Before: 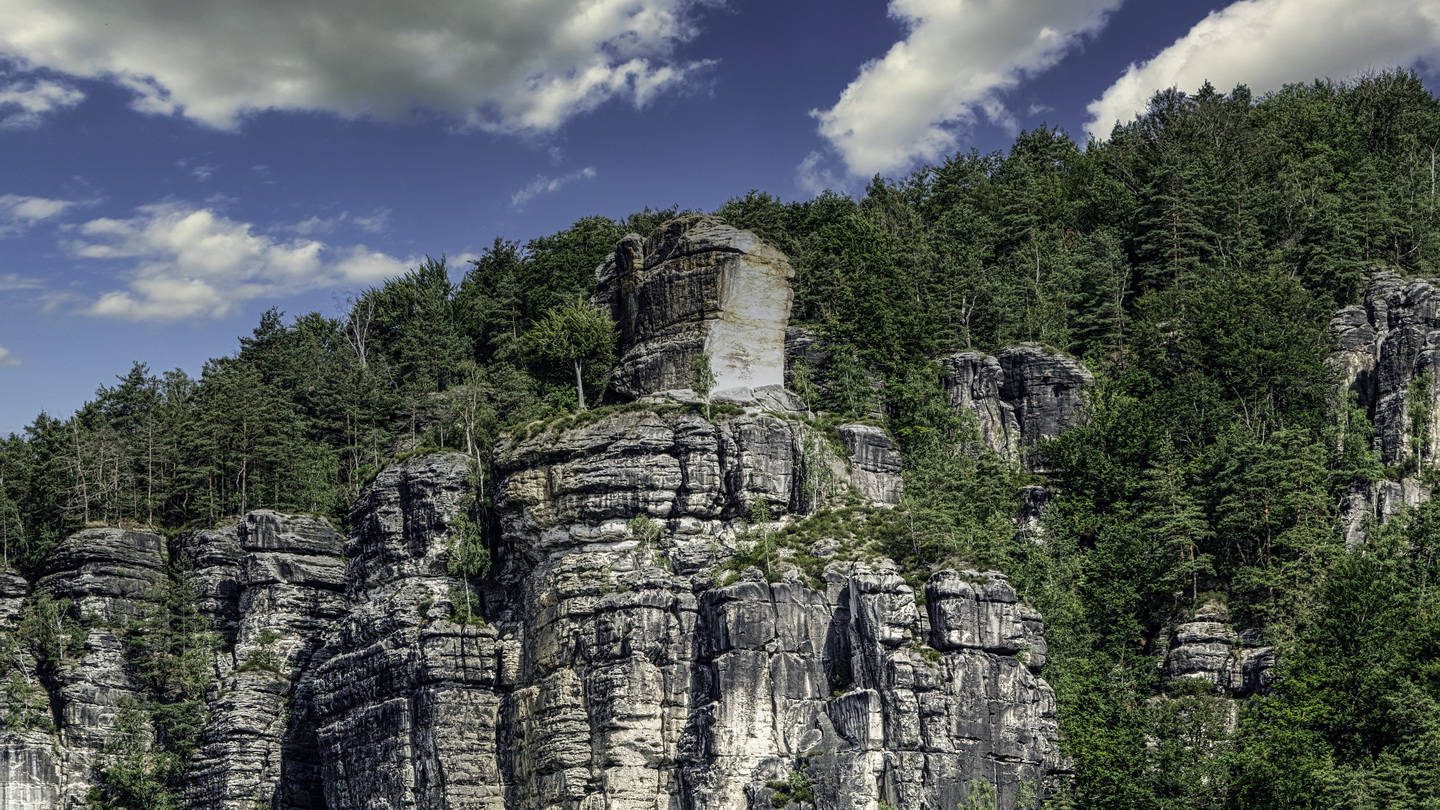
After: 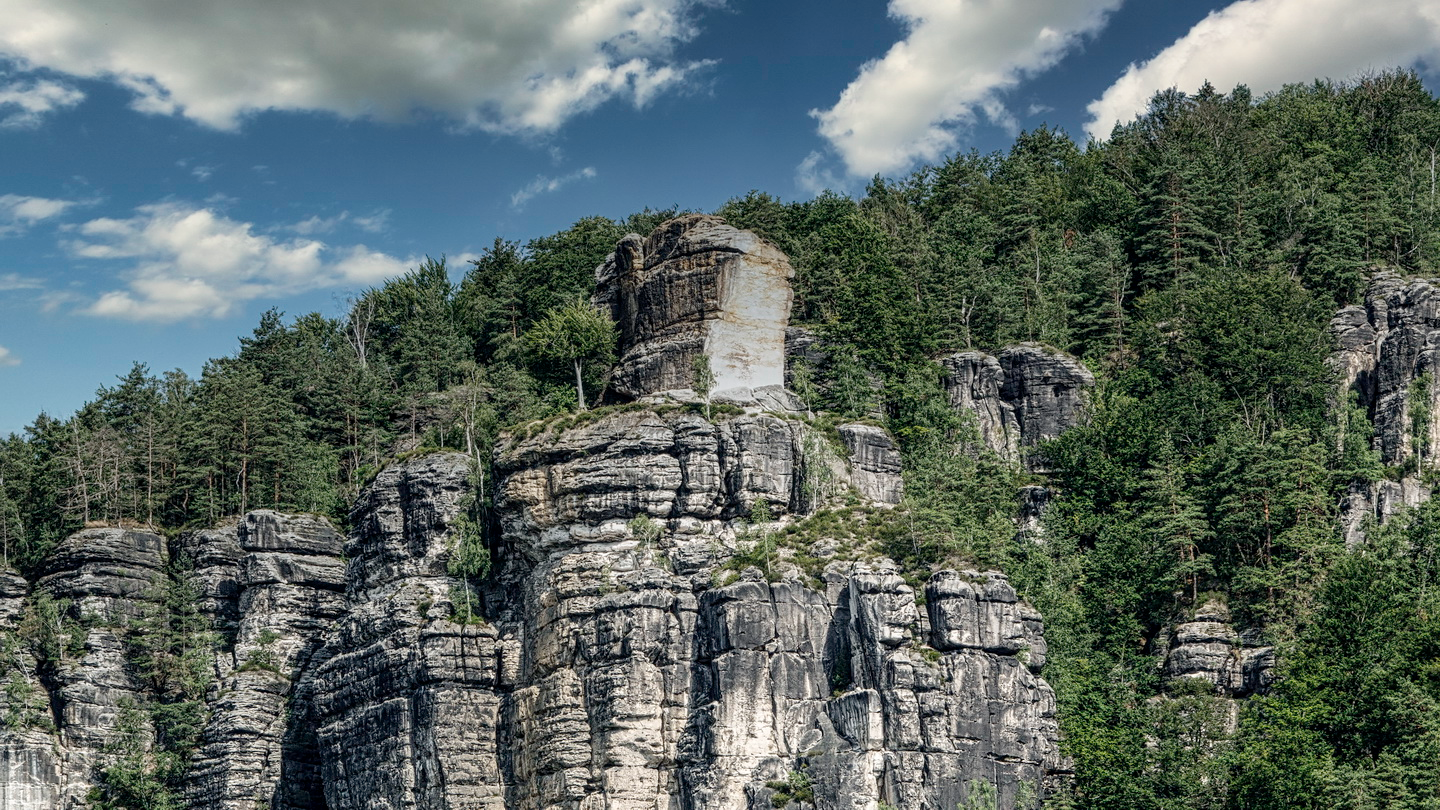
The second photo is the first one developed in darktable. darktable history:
contrast brightness saturation: contrast 0.062, brightness -0.005, saturation -0.246
